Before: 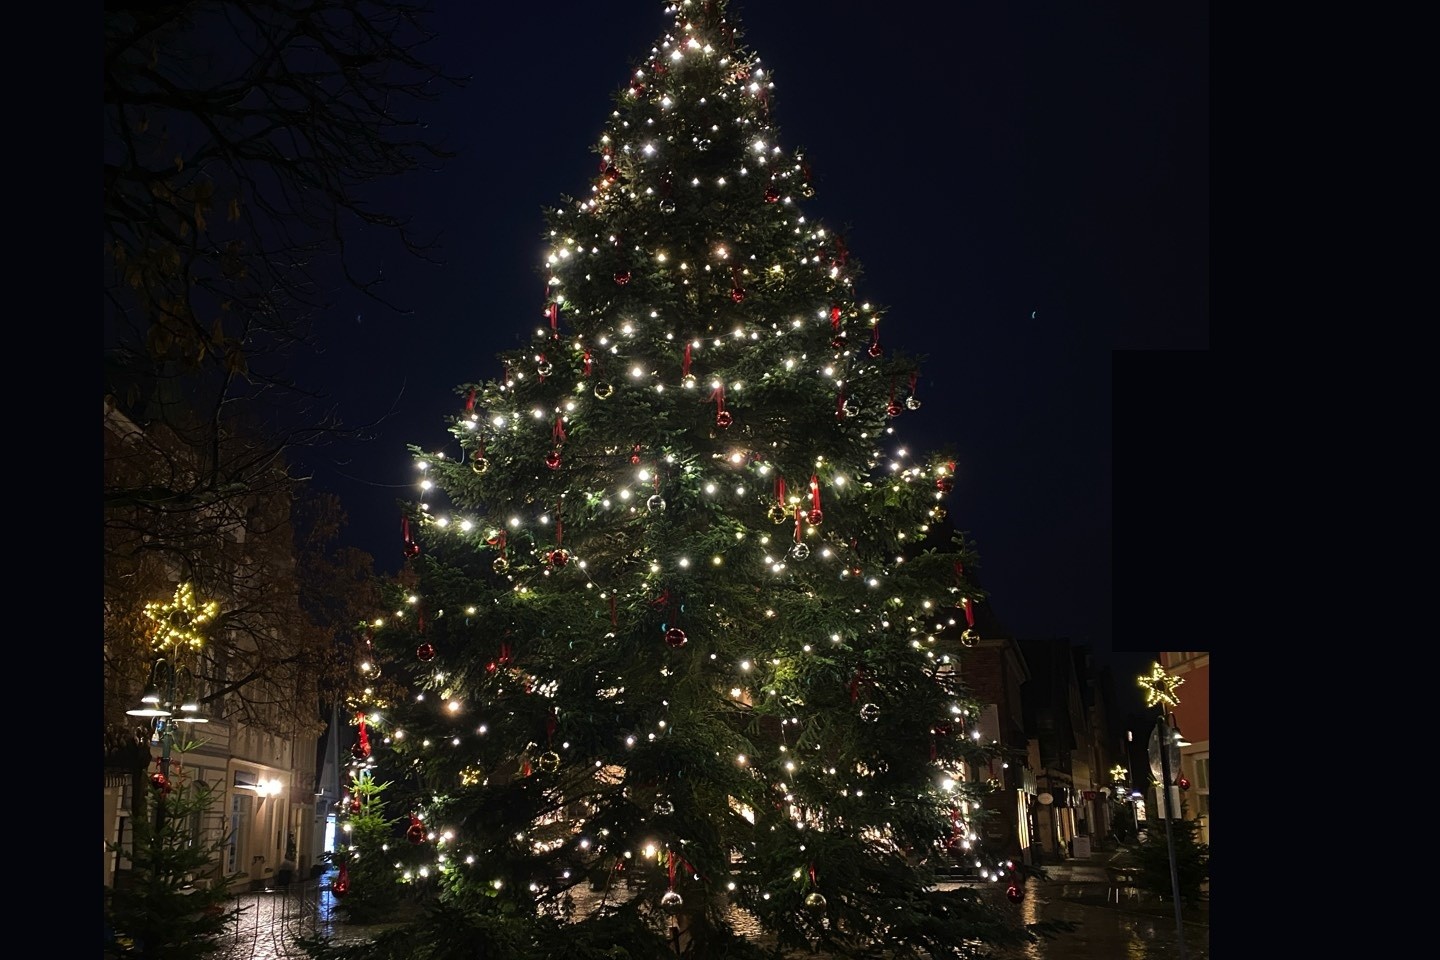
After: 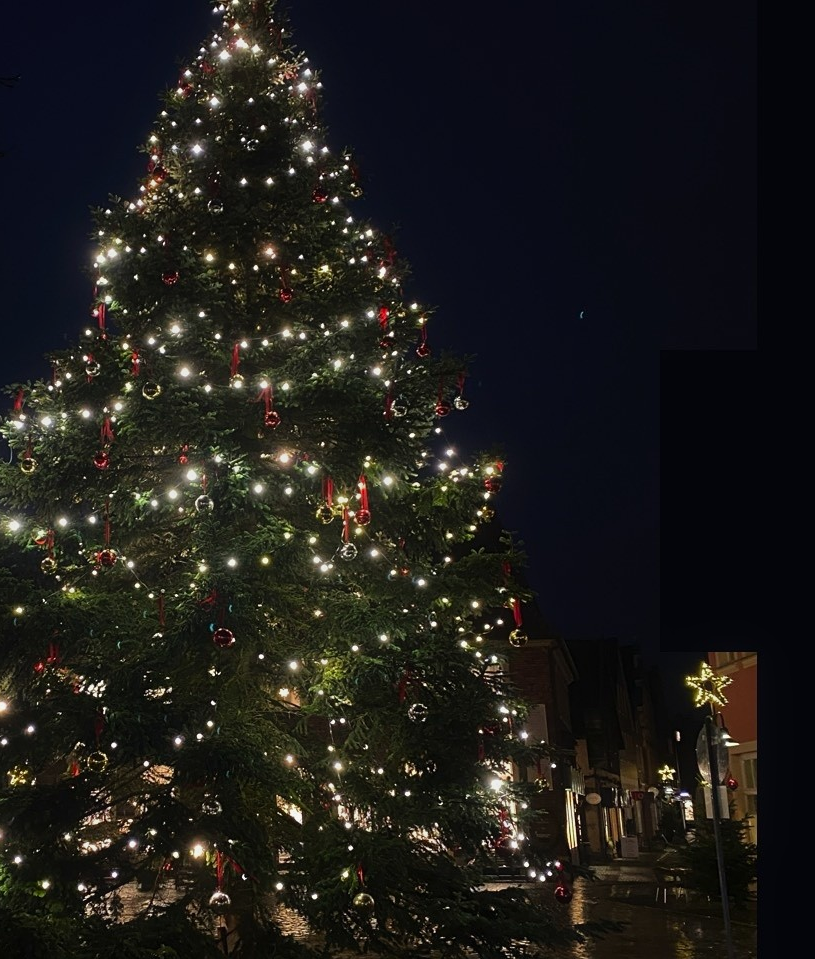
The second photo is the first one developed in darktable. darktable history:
contrast equalizer: y [[0.5, 0.488, 0.462, 0.461, 0.491, 0.5], [0.5 ×6], [0.5 ×6], [0 ×6], [0 ×6]]
crop: left 31.458%, top 0%, right 11.876%
